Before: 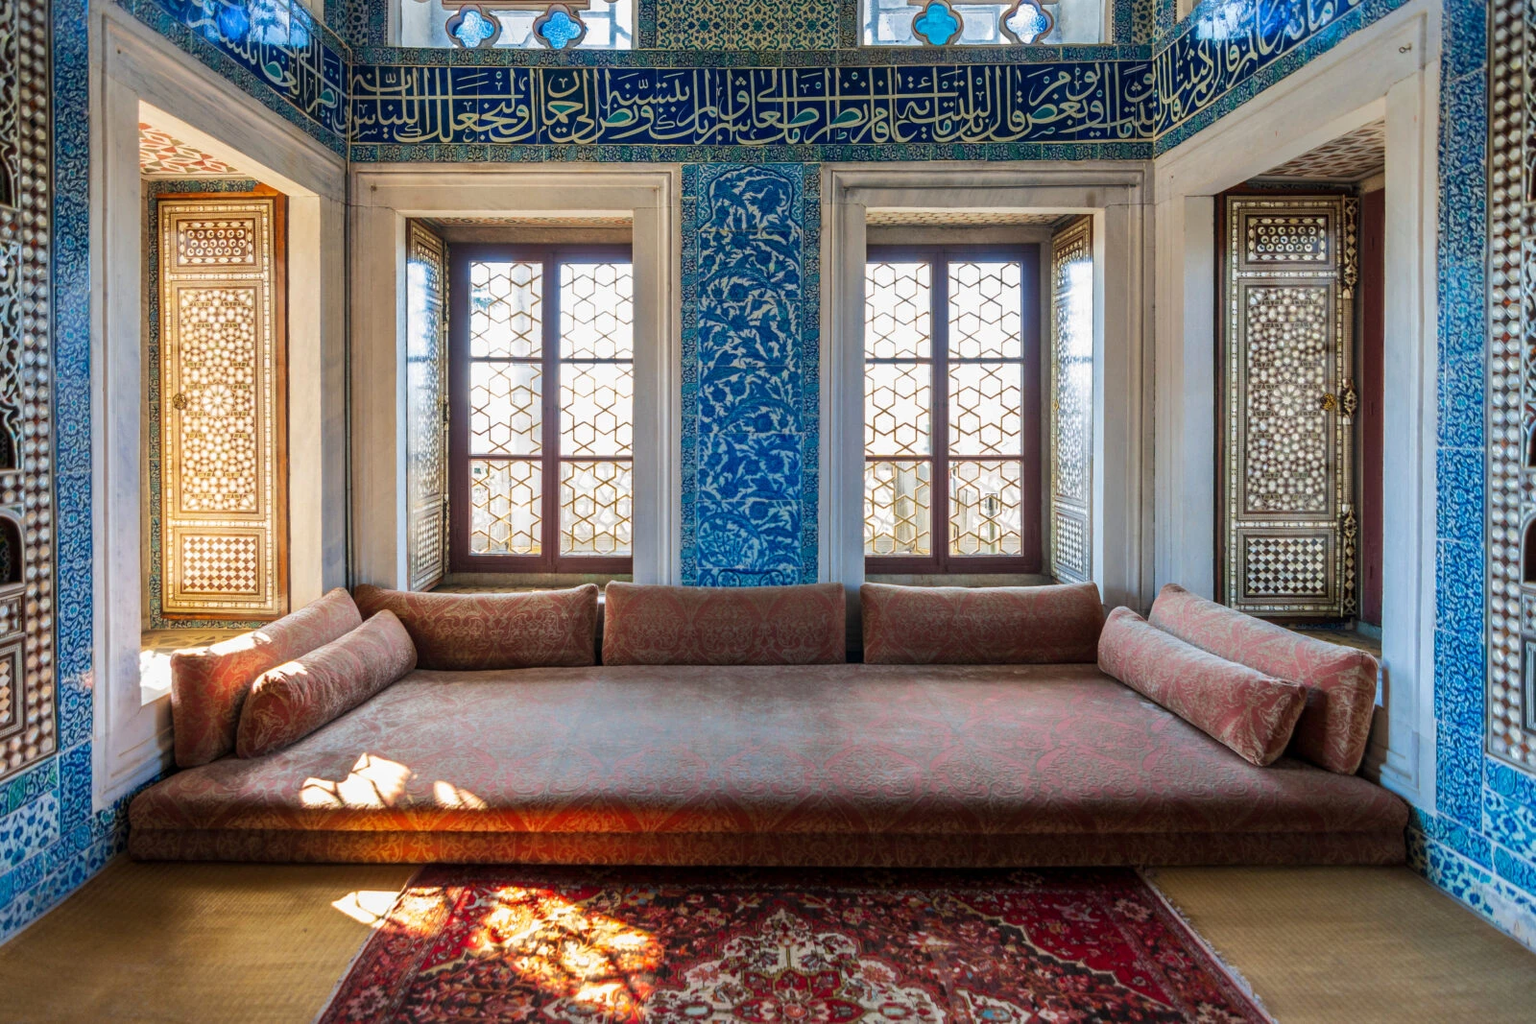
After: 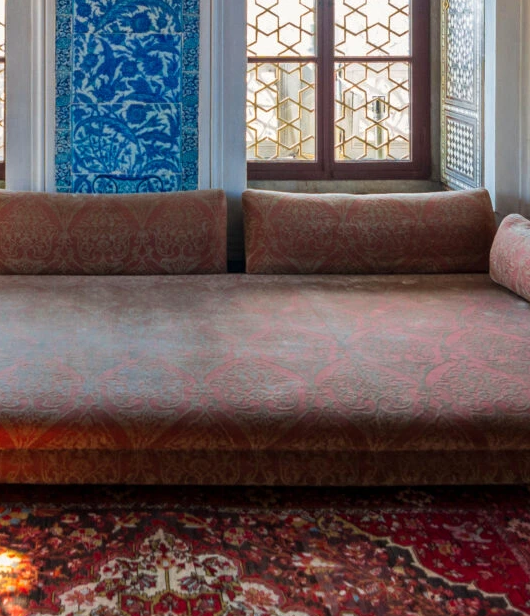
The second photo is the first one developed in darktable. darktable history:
crop: left 40.878%, top 39.176%, right 25.993%, bottom 3.081%
white balance: red 1.009, blue 0.985
